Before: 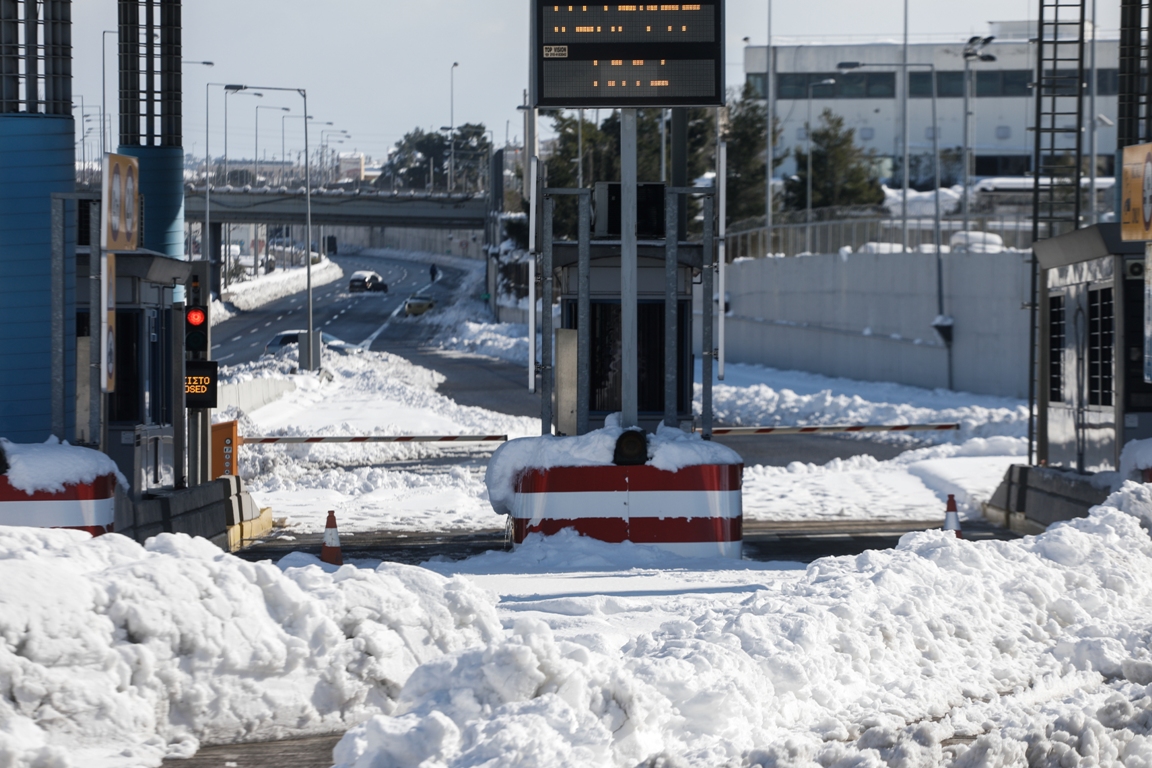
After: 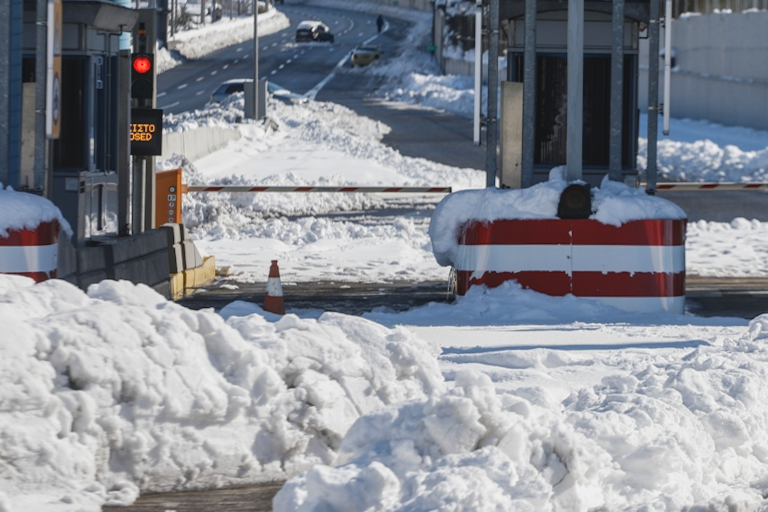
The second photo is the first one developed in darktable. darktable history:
crop and rotate: angle -0.82°, left 3.85%, top 31.828%, right 27.992%
local contrast: on, module defaults
lowpass: radius 0.1, contrast 0.85, saturation 1.1, unbound 0
white balance: emerald 1
